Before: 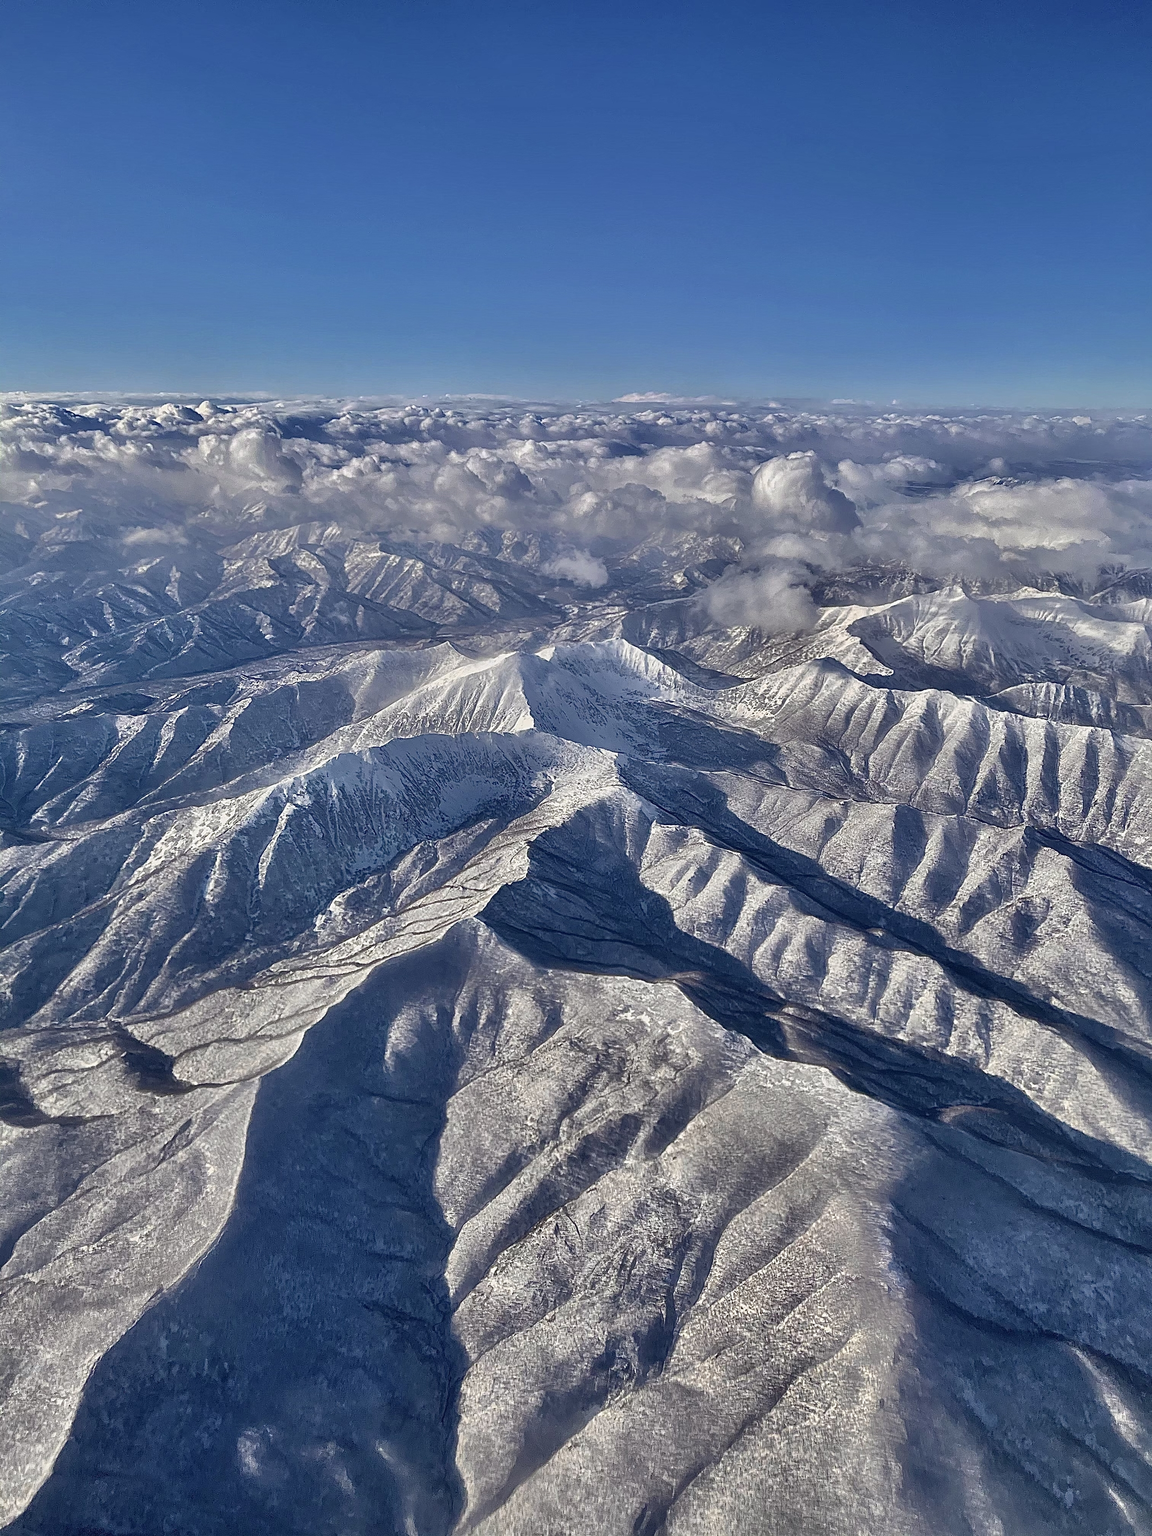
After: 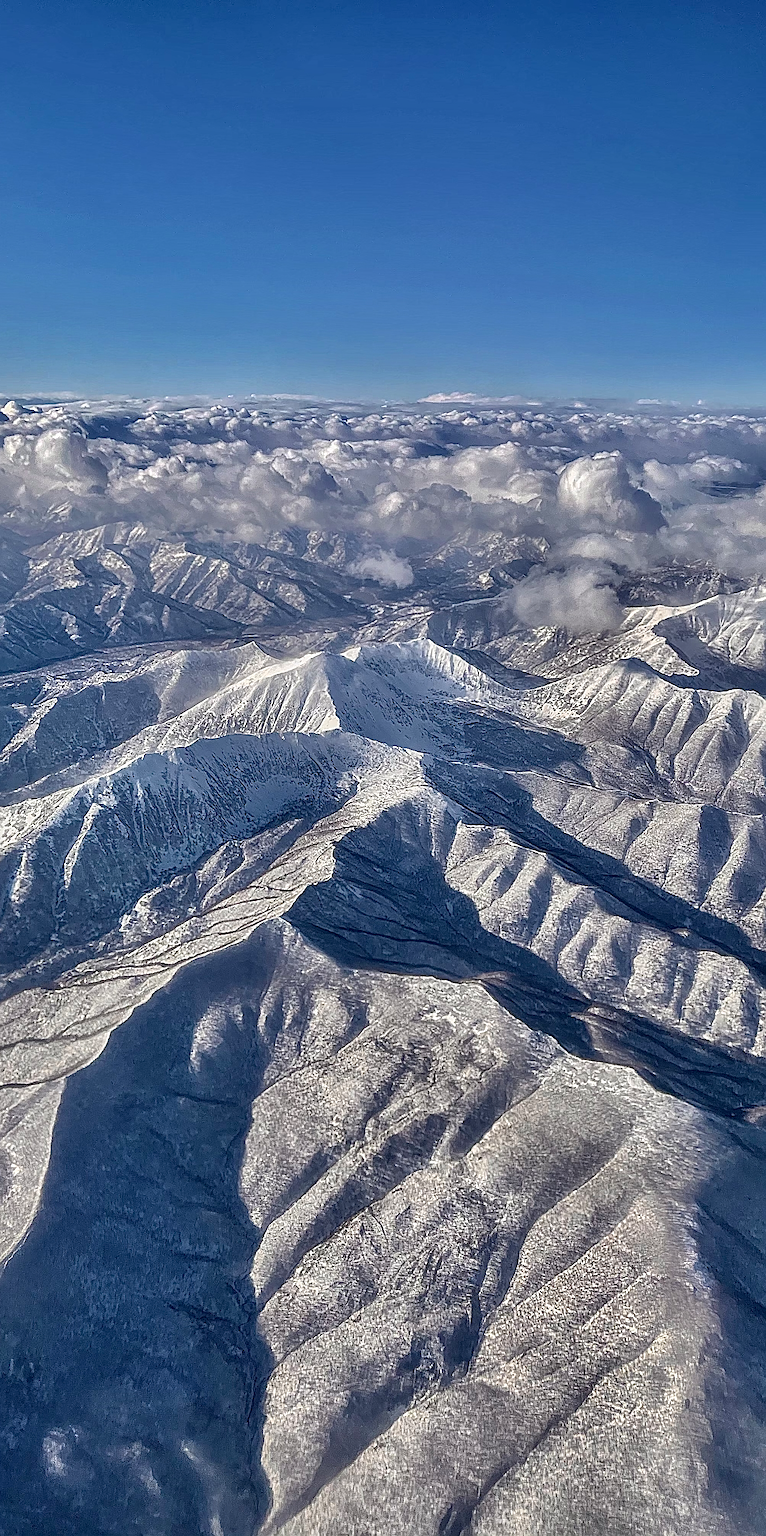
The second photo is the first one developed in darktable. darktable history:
local contrast: on, module defaults
crop: left 16.899%, right 16.556%
color balance: on, module defaults
sharpen: on, module defaults
